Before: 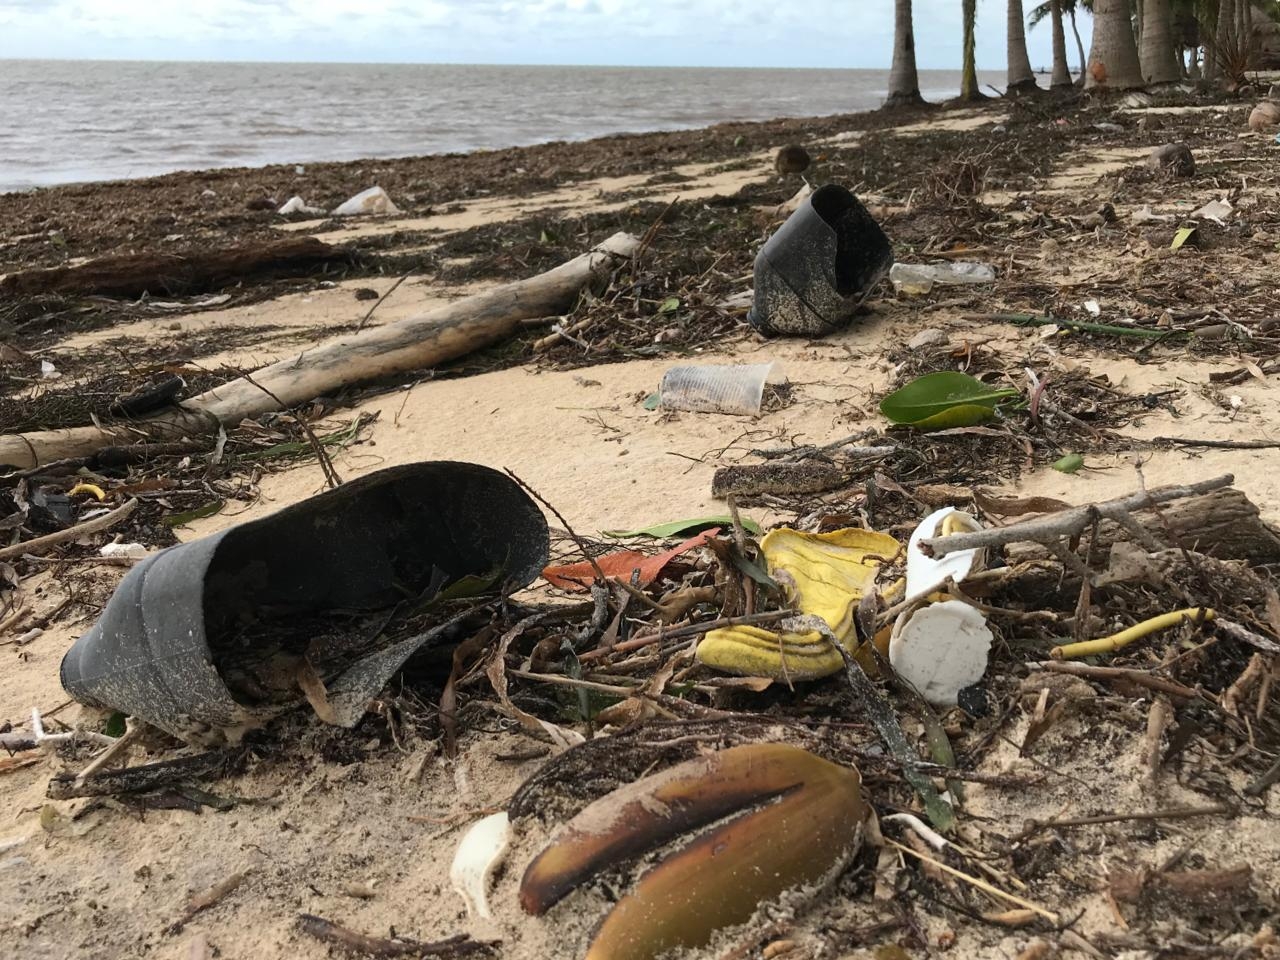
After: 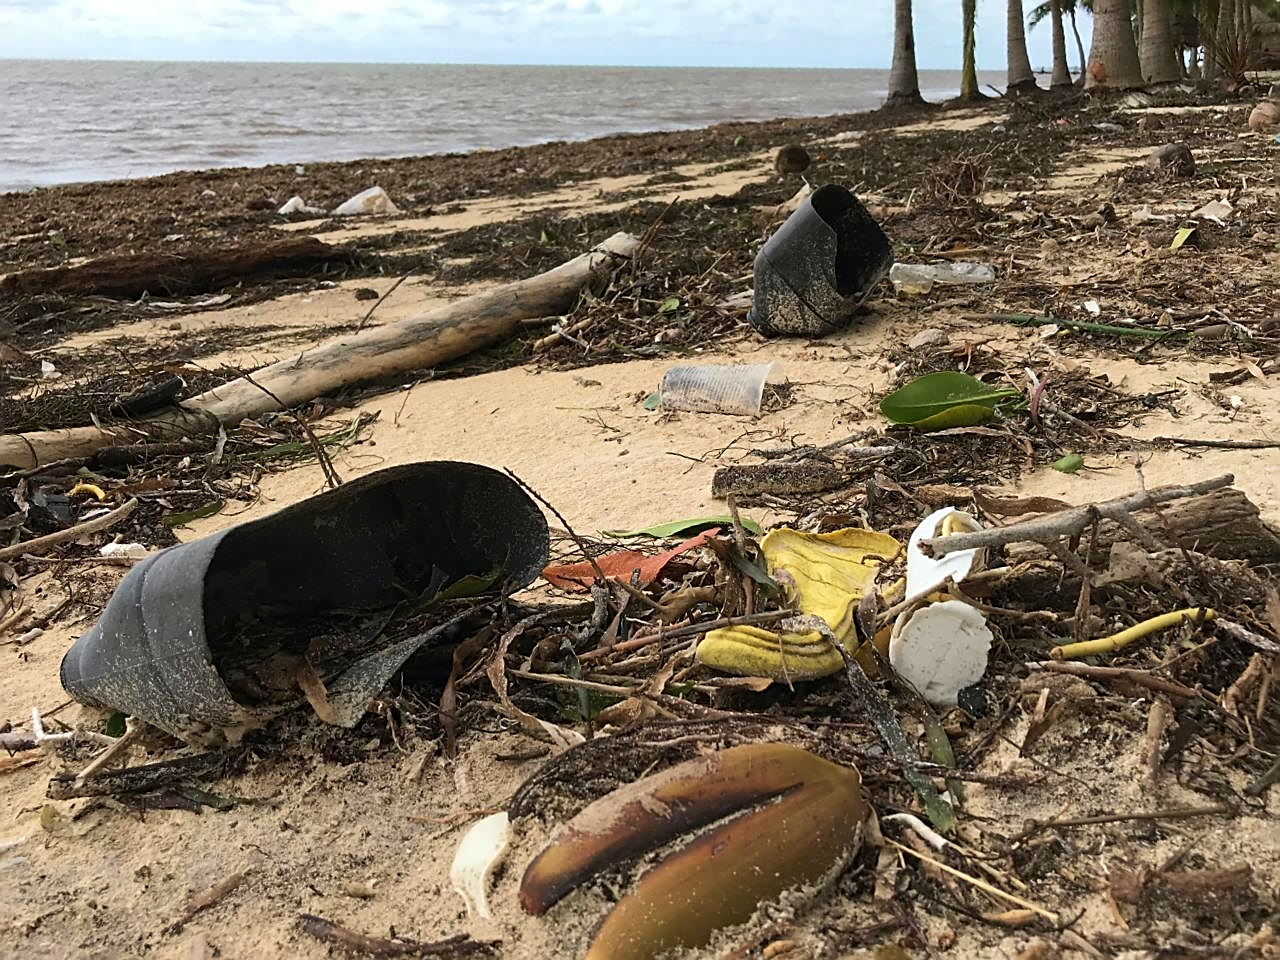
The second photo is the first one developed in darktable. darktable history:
sharpen: on, module defaults
velvia: strength 24.4%
